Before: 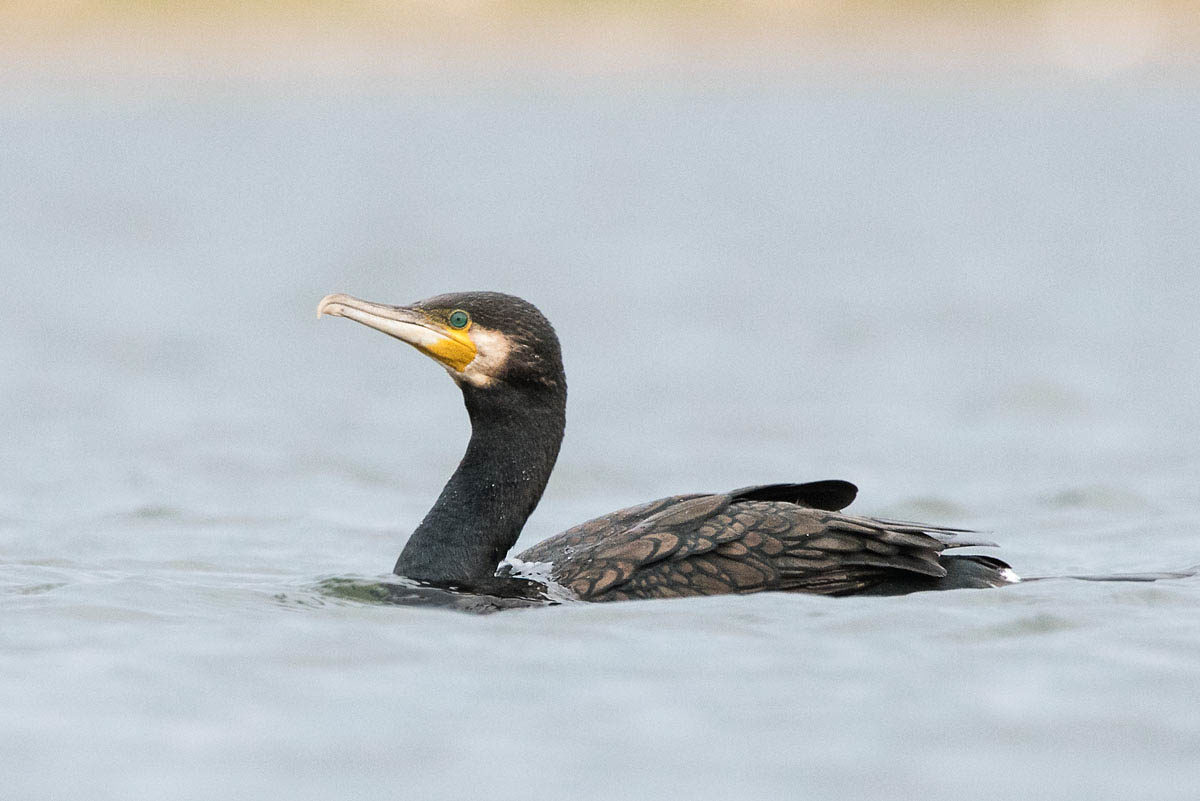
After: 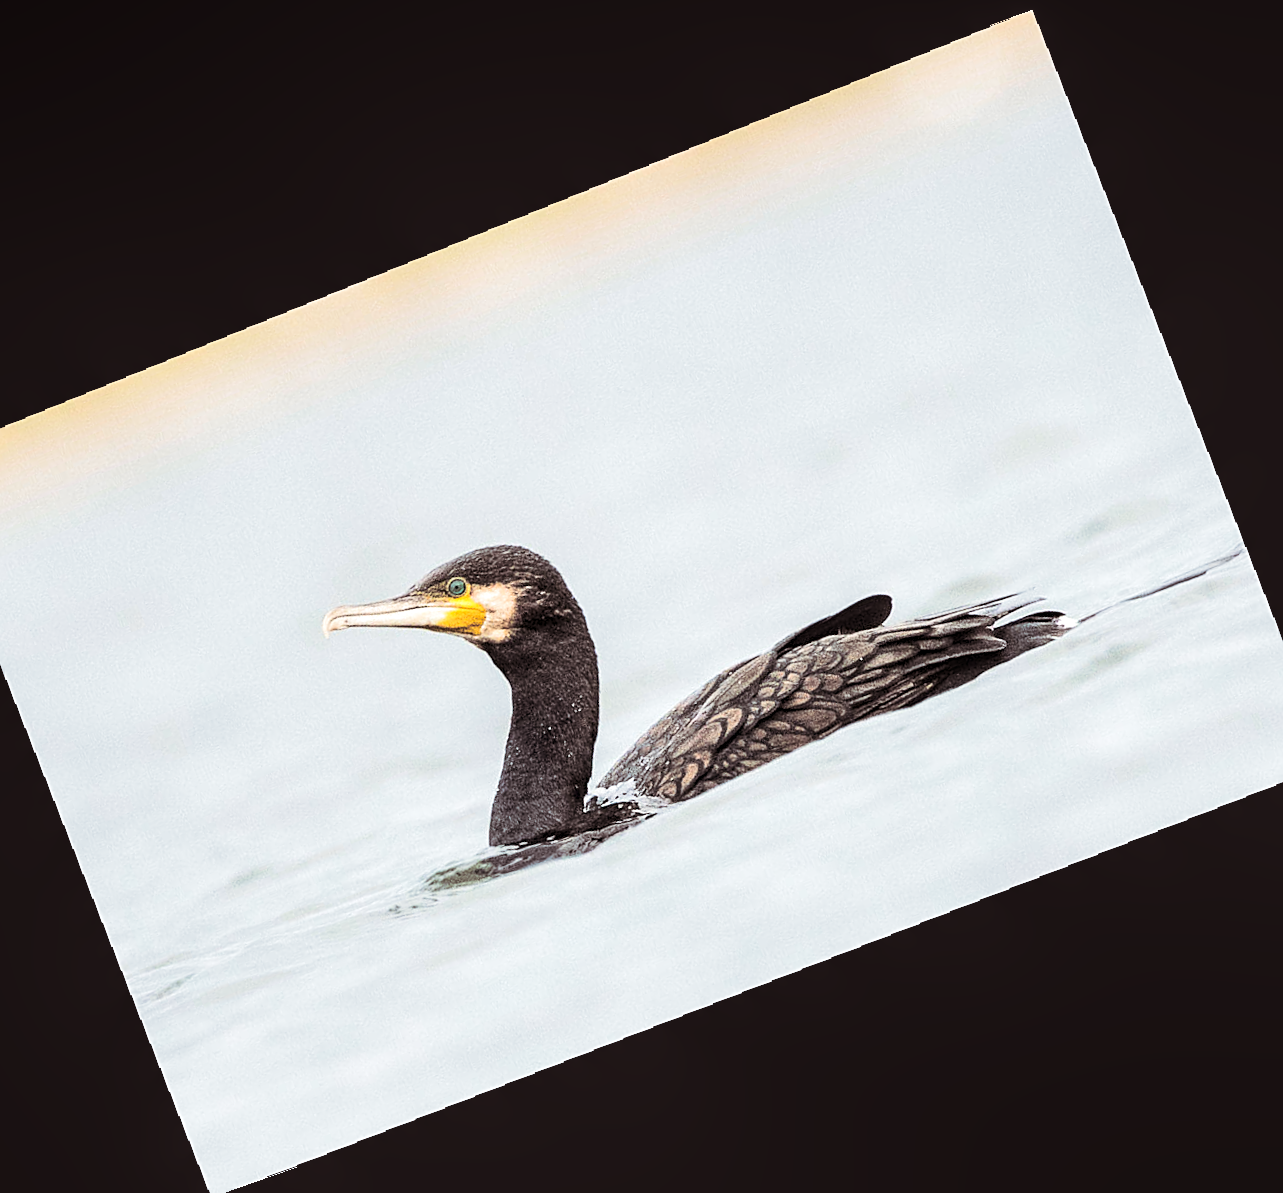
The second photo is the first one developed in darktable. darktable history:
crop and rotate: angle 19.43°, left 6.812%, right 4.125%, bottom 1.087%
rotate and perspective: rotation -2.22°, lens shift (horizontal) -0.022, automatic cropping off
exposure: exposure 0.766 EV, compensate highlight preservation false
local contrast: on, module defaults
contrast brightness saturation: contrast 0.24, brightness 0.09
sharpen: on, module defaults
split-toning: shadows › saturation 0.24, highlights › hue 54°, highlights › saturation 0.24
